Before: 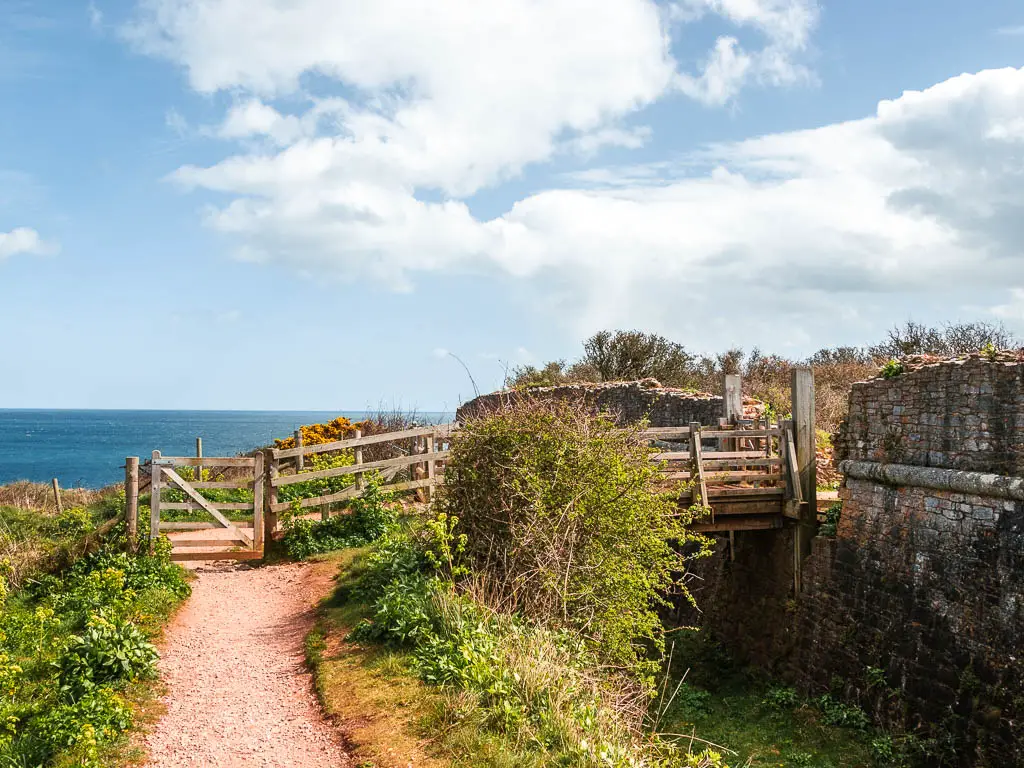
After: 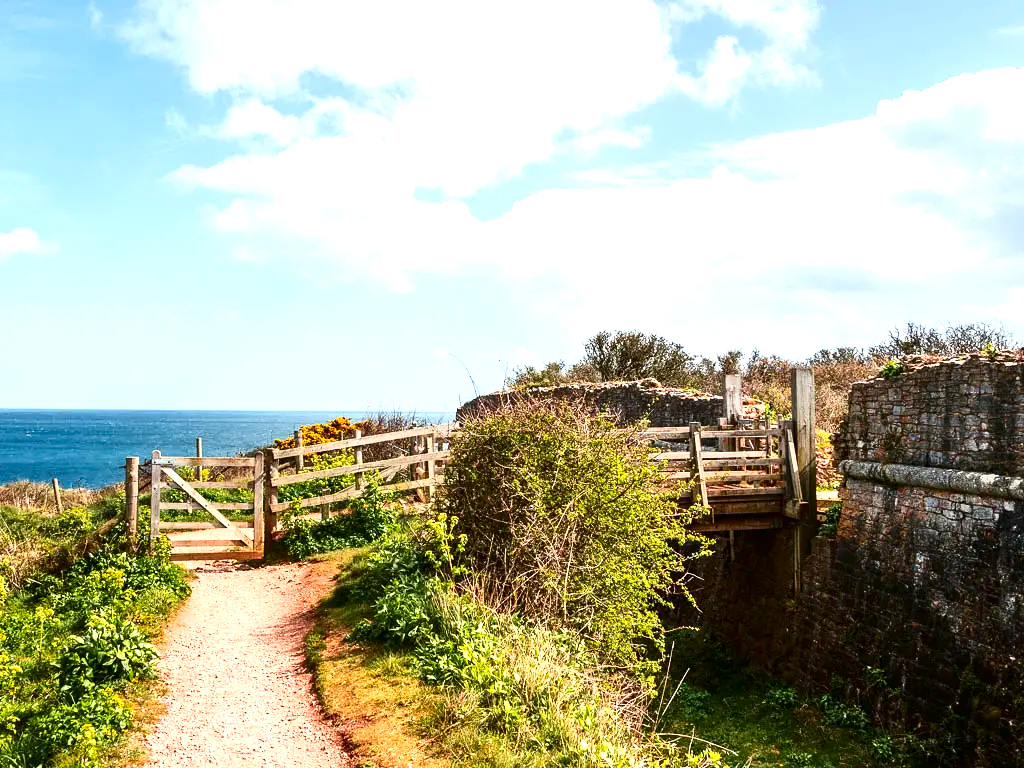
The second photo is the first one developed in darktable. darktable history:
contrast brightness saturation: contrast 0.2, brightness -0.106, saturation 0.099
exposure: exposure 0.657 EV, compensate exposure bias true, compensate highlight preservation false
